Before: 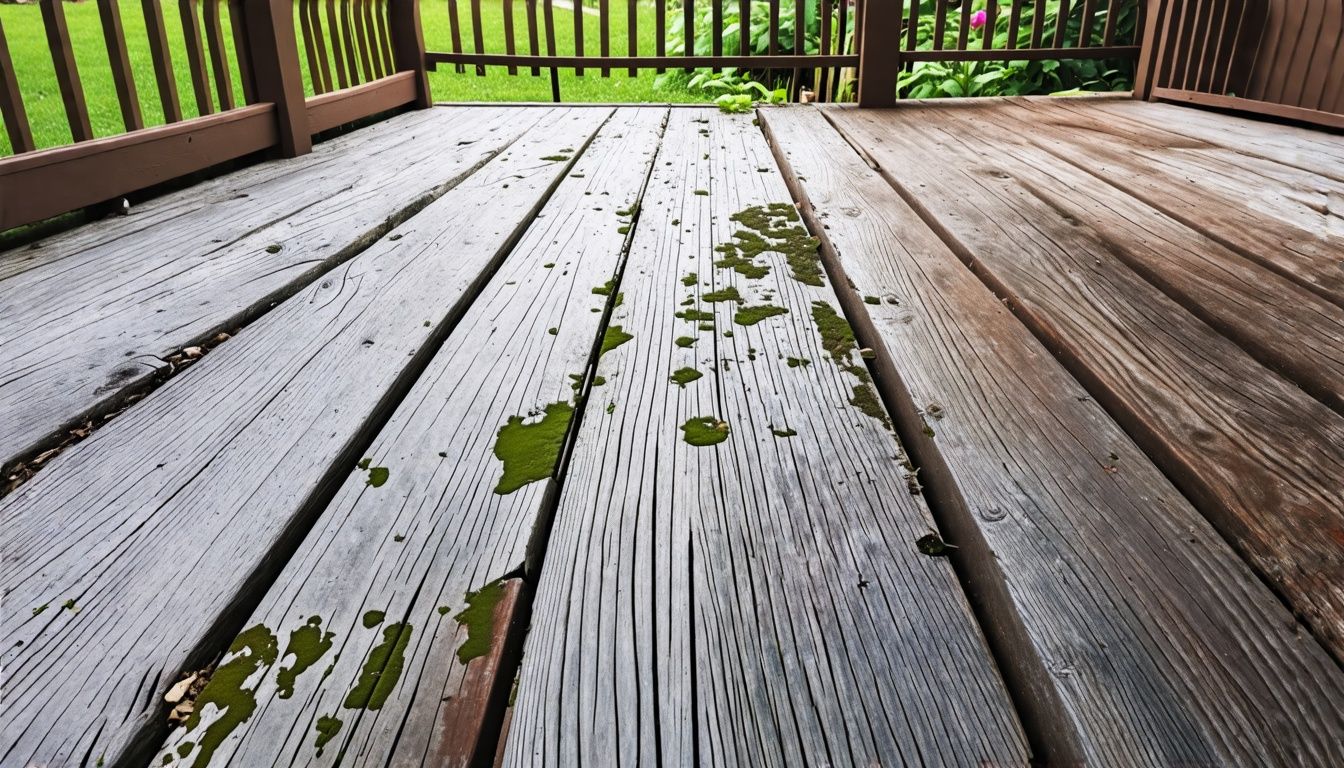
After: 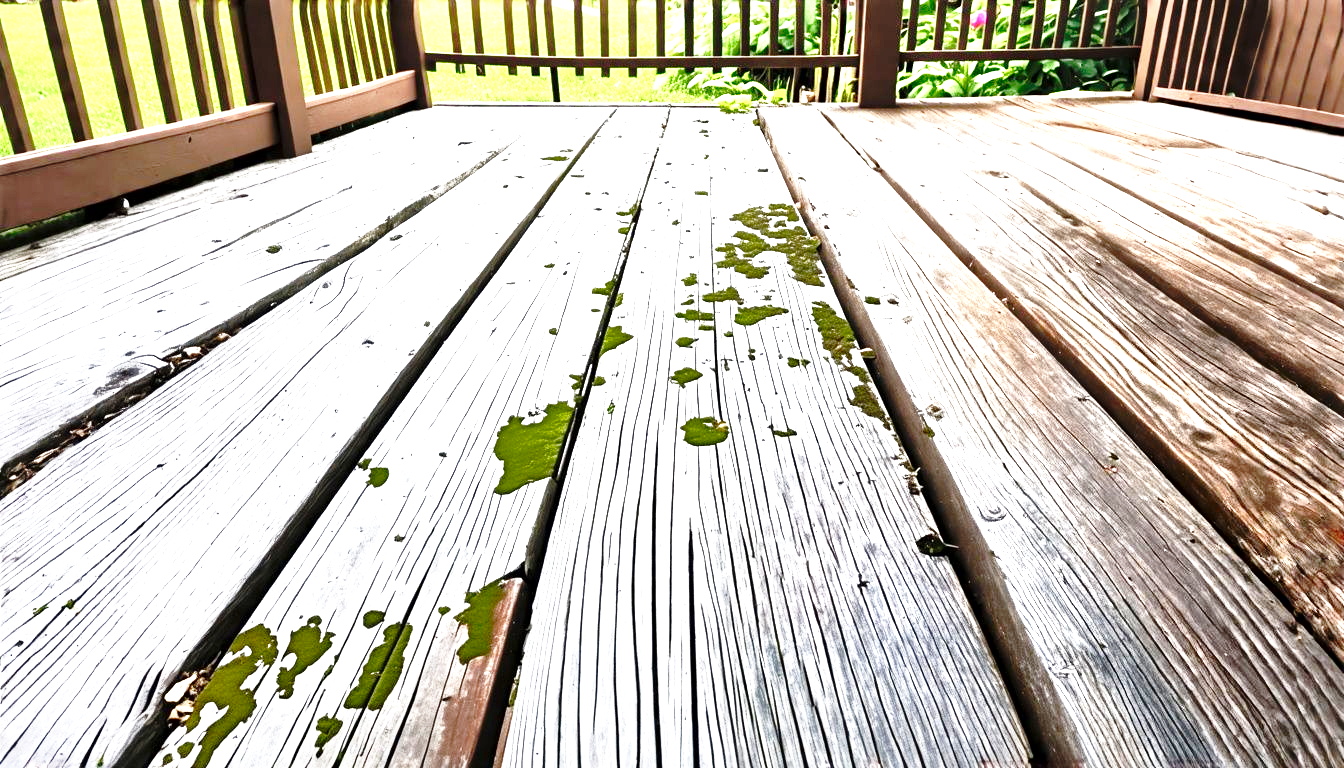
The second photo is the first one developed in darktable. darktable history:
base curve: curves: ch0 [(0, 0) (0.032, 0.037) (0.105, 0.228) (0.435, 0.76) (0.856, 0.983) (1, 1)], preserve colors none
local contrast: mode bilateral grid, contrast 44, coarseness 69, detail 212%, midtone range 0.2
exposure: exposure 1.071 EV, compensate exposure bias true, compensate highlight preservation false
